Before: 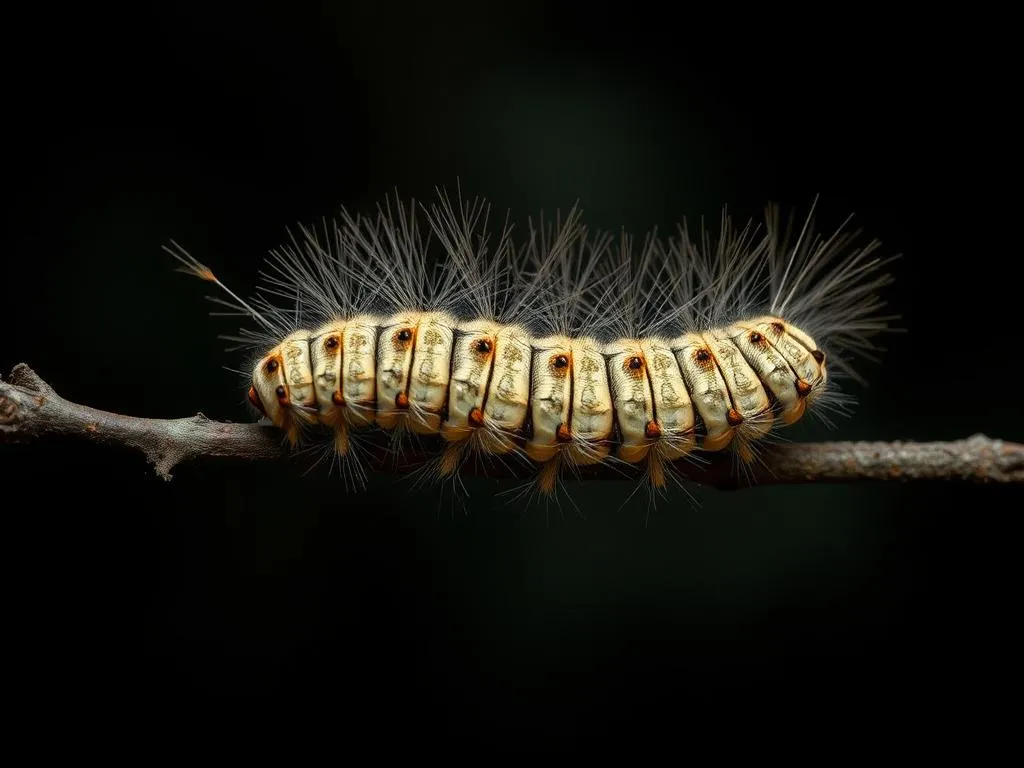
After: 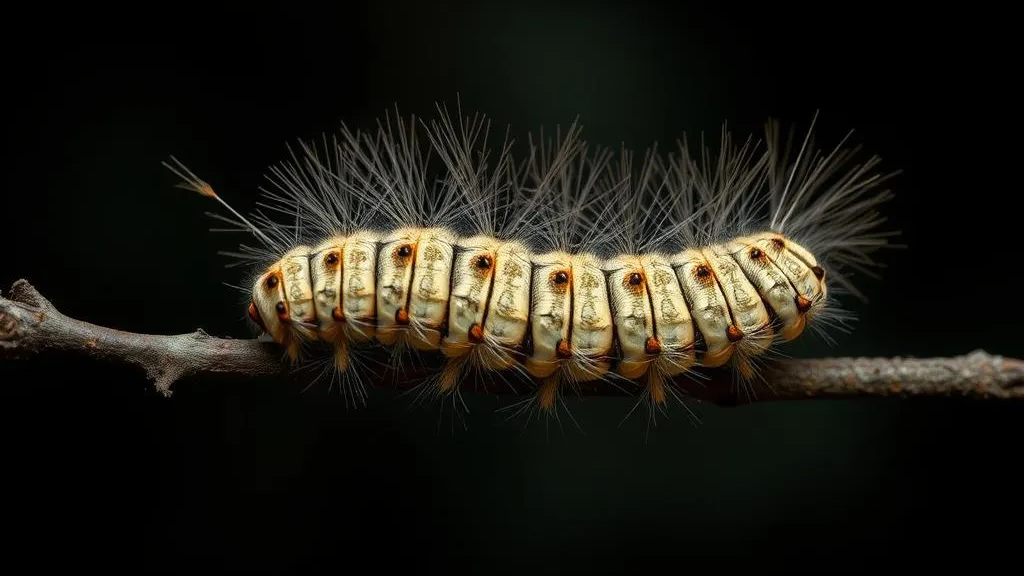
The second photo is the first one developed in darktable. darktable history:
crop: top 11.03%, bottom 13.874%
